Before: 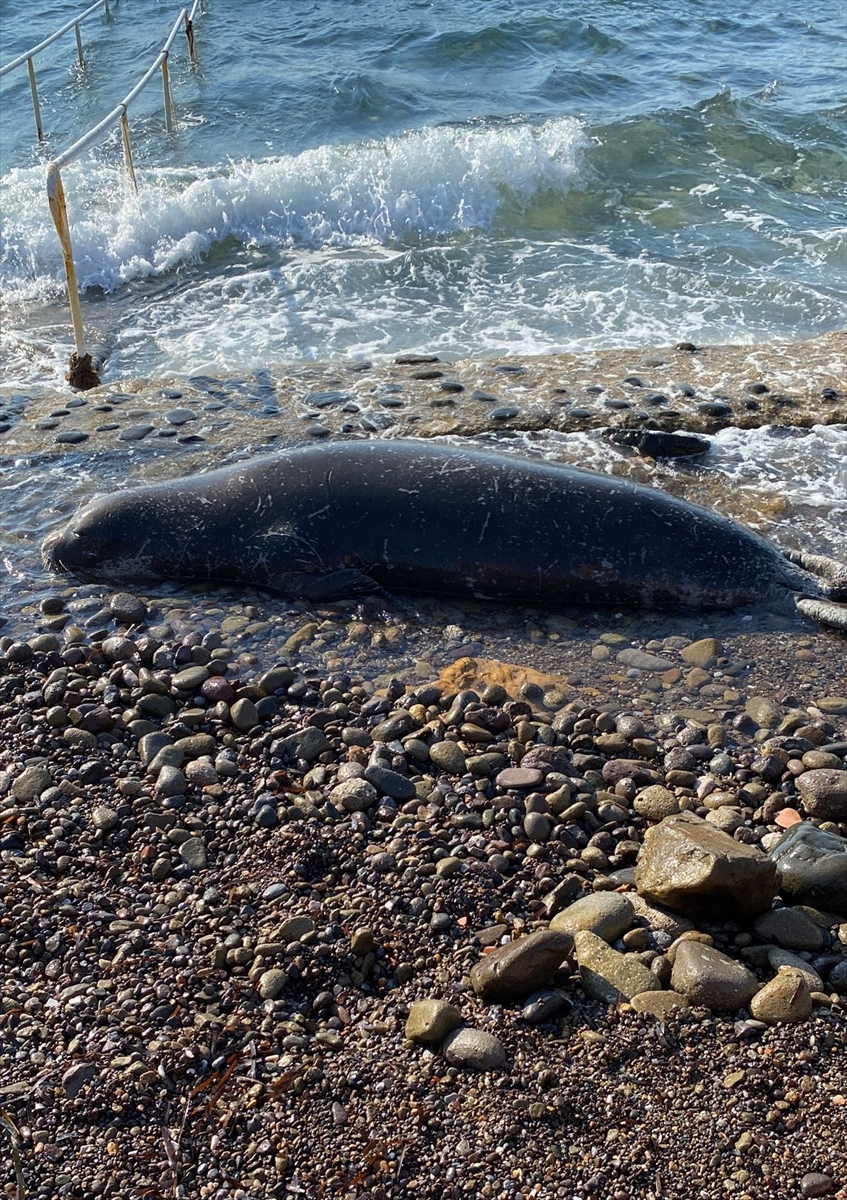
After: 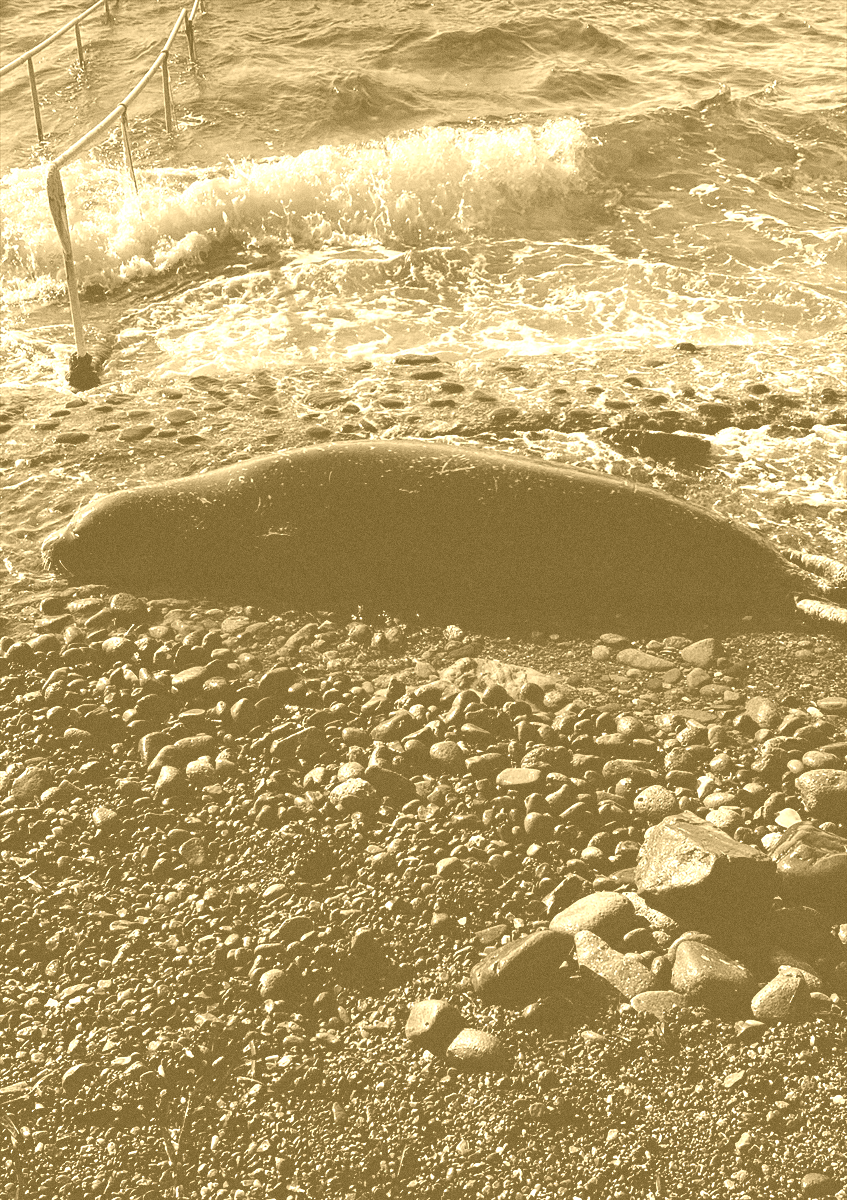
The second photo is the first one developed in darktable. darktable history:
shadows and highlights: radius 108.52, shadows 23.73, highlights -59.32, low approximation 0.01, soften with gaussian
base curve: curves: ch0 [(0, 0.02) (0.083, 0.036) (1, 1)], preserve colors none
exposure: compensate highlight preservation false
grain: coarseness 0.47 ISO
colorize: hue 36°, source mix 100%
